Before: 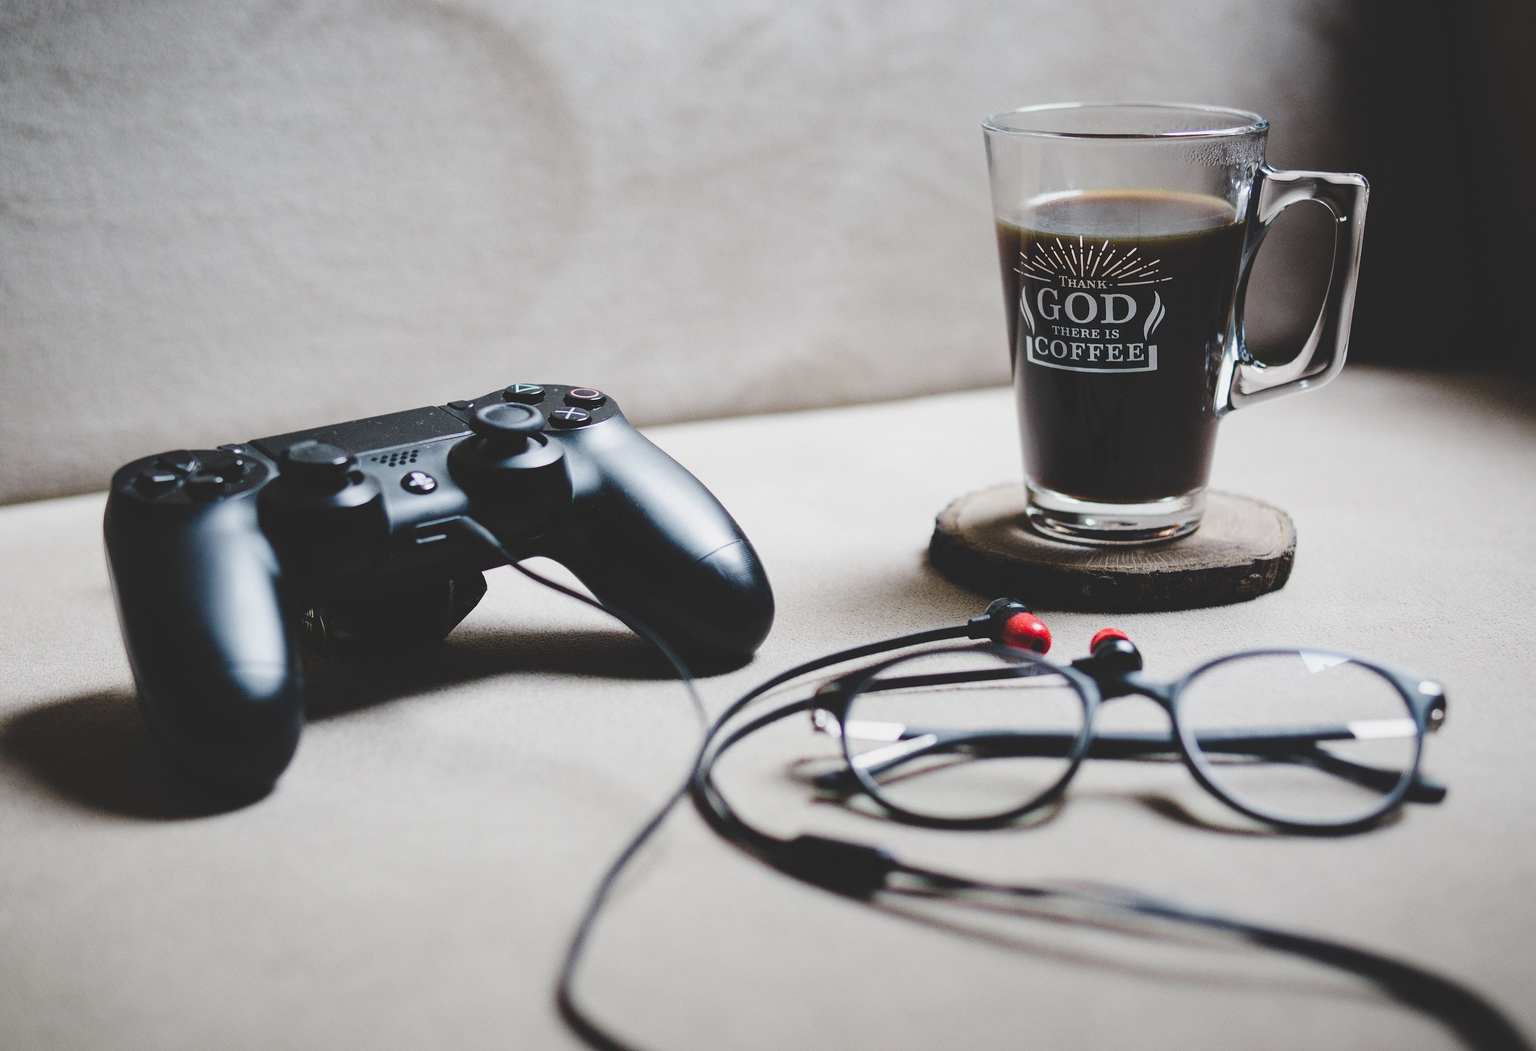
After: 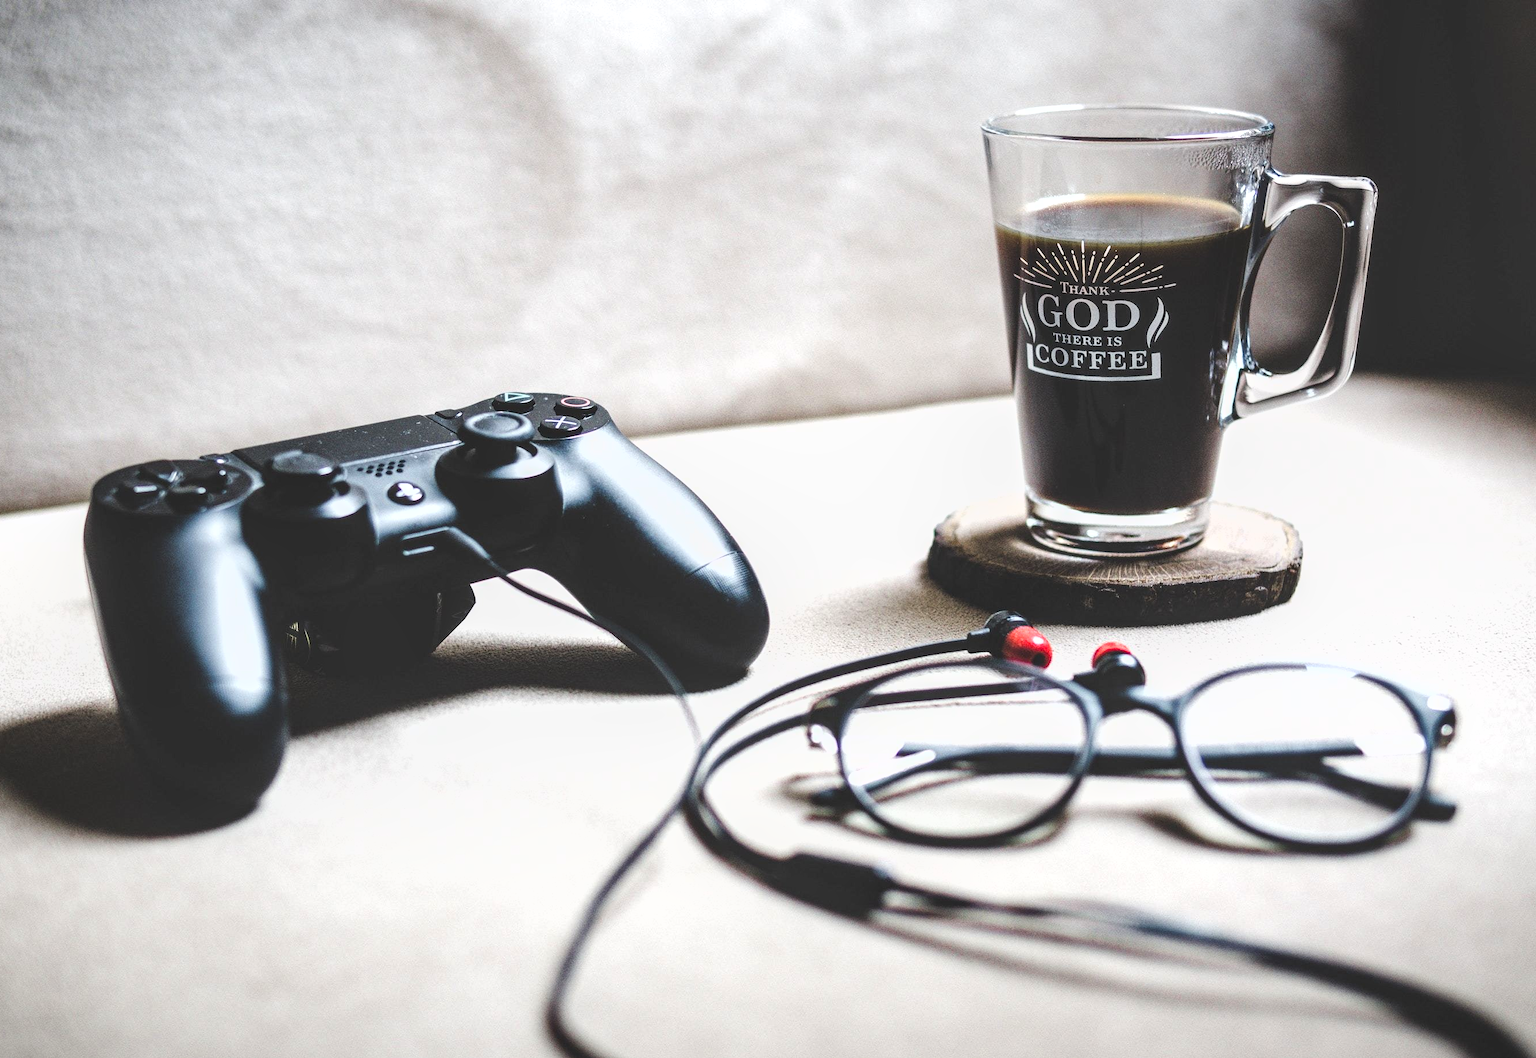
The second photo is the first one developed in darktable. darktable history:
tone equalizer: -8 EV -0.776 EV, -7 EV -0.714 EV, -6 EV -0.584 EV, -5 EV -0.406 EV, -3 EV 0.367 EV, -2 EV 0.6 EV, -1 EV 0.677 EV, +0 EV 0.755 EV
crop and rotate: left 1.46%, right 0.694%, bottom 1.363%
shadows and highlights: shadows 37.58, highlights -27.2, soften with gaussian
local contrast: on, module defaults
